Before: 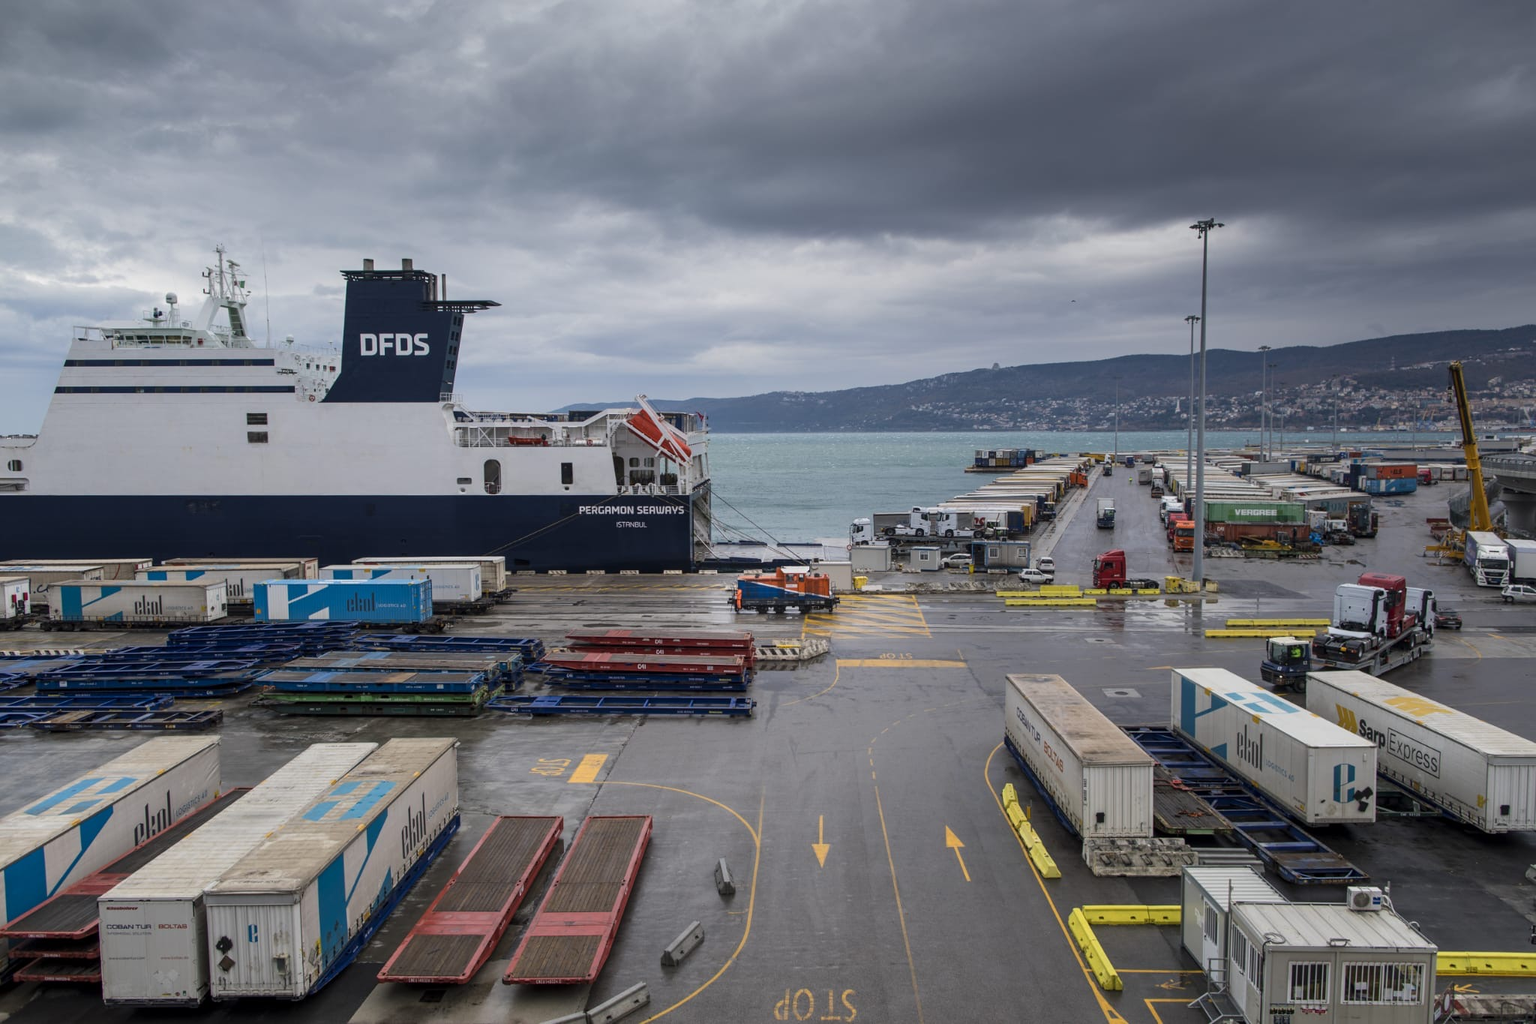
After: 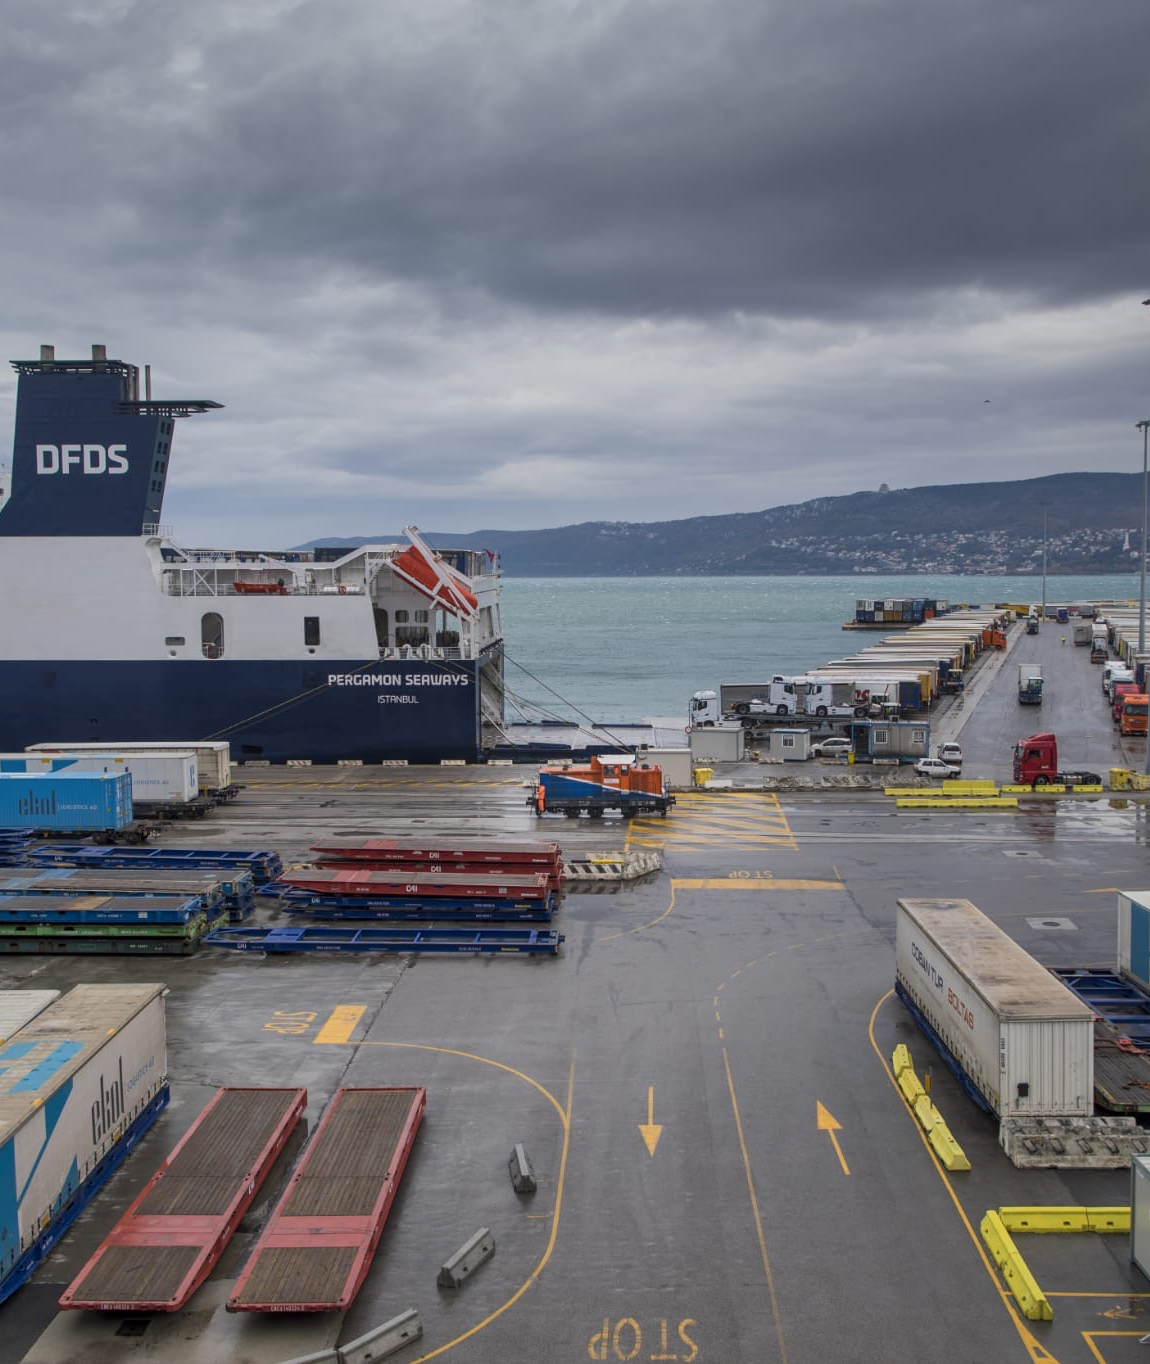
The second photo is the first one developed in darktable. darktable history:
shadows and highlights: on, module defaults
crop: left 21.698%, right 22.119%, bottom 0.008%
